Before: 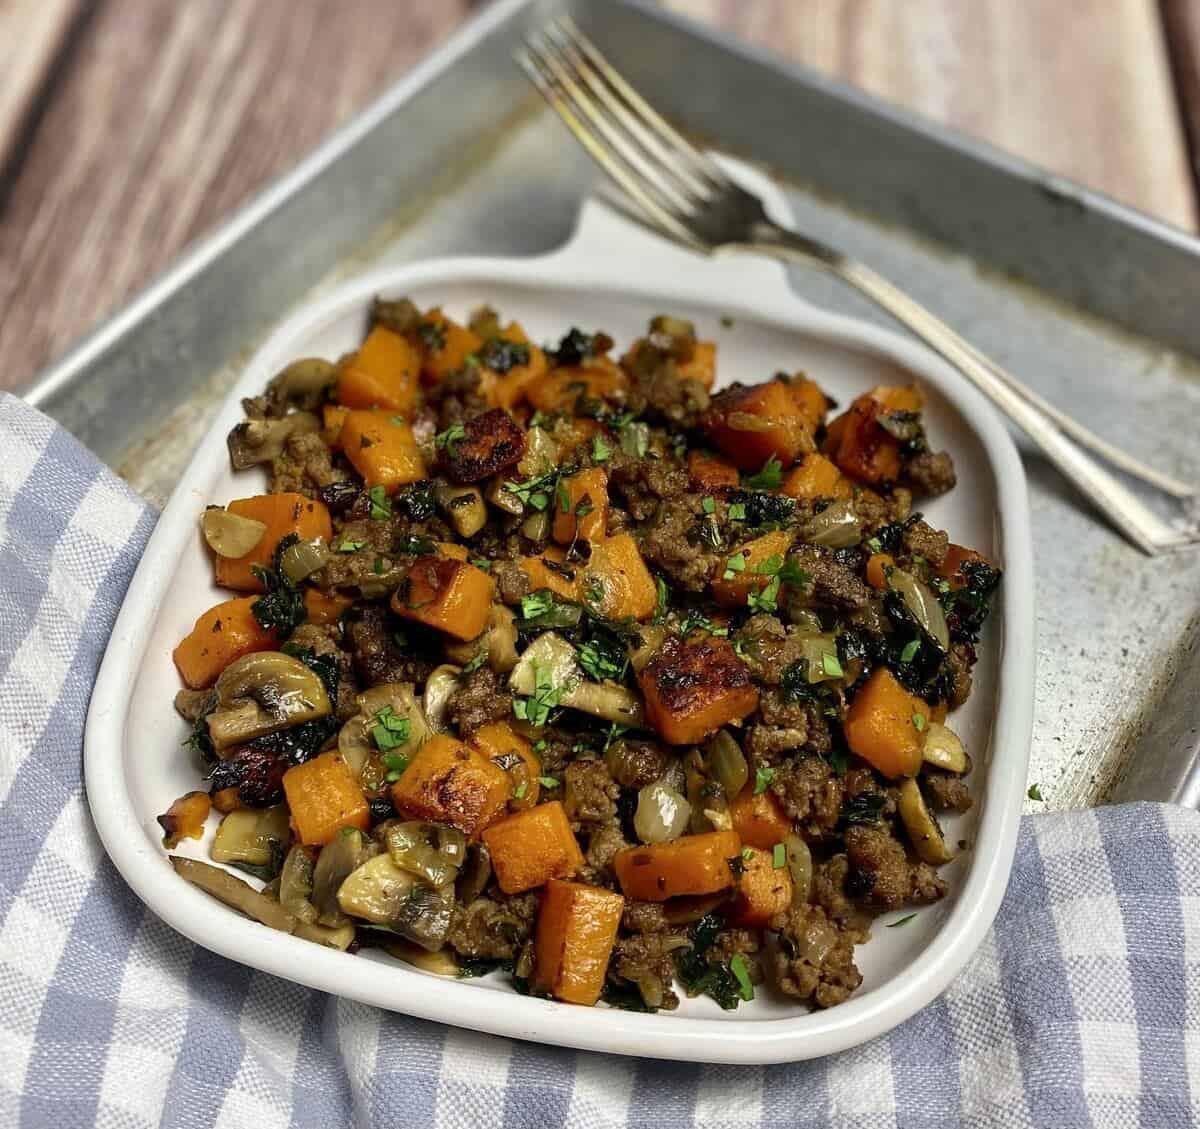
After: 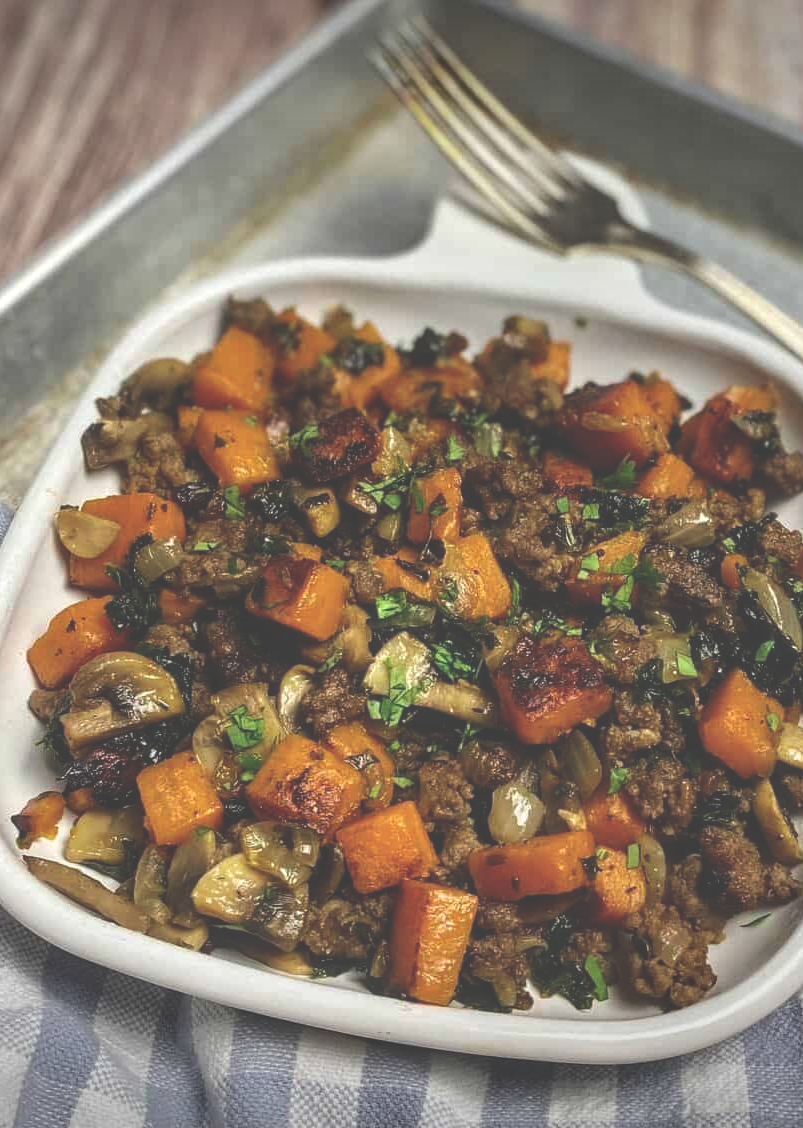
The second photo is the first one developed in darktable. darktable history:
exposure: black level correction -0.062, exposure -0.05 EV, compensate highlight preservation false
vignetting: fall-off start 100.47%, saturation -0.001, width/height ratio 1.305
tone equalizer: edges refinement/feathering 500, mask exposure compensation -1.57 EV, preserve details no
crop and rotate: left 12.247%, right 20.804%
local contrast: detail 130%
